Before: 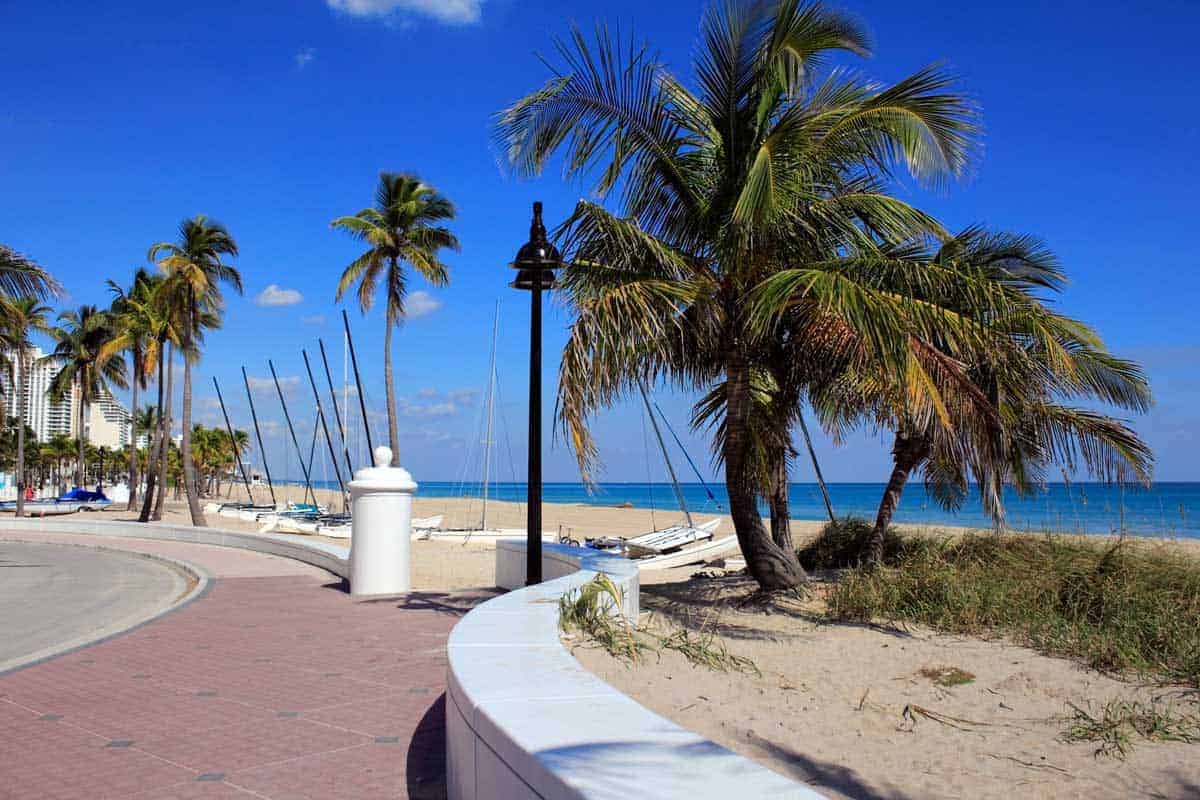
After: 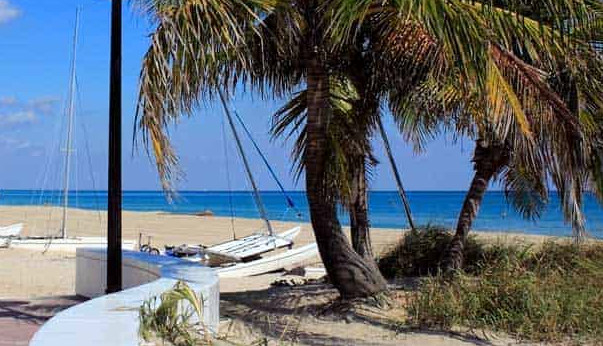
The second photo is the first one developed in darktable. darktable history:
crop: left 35.03%, top 36.625%, right 14.663%, bottom 20.057%
white balance: red 0.982, blue 1.018
